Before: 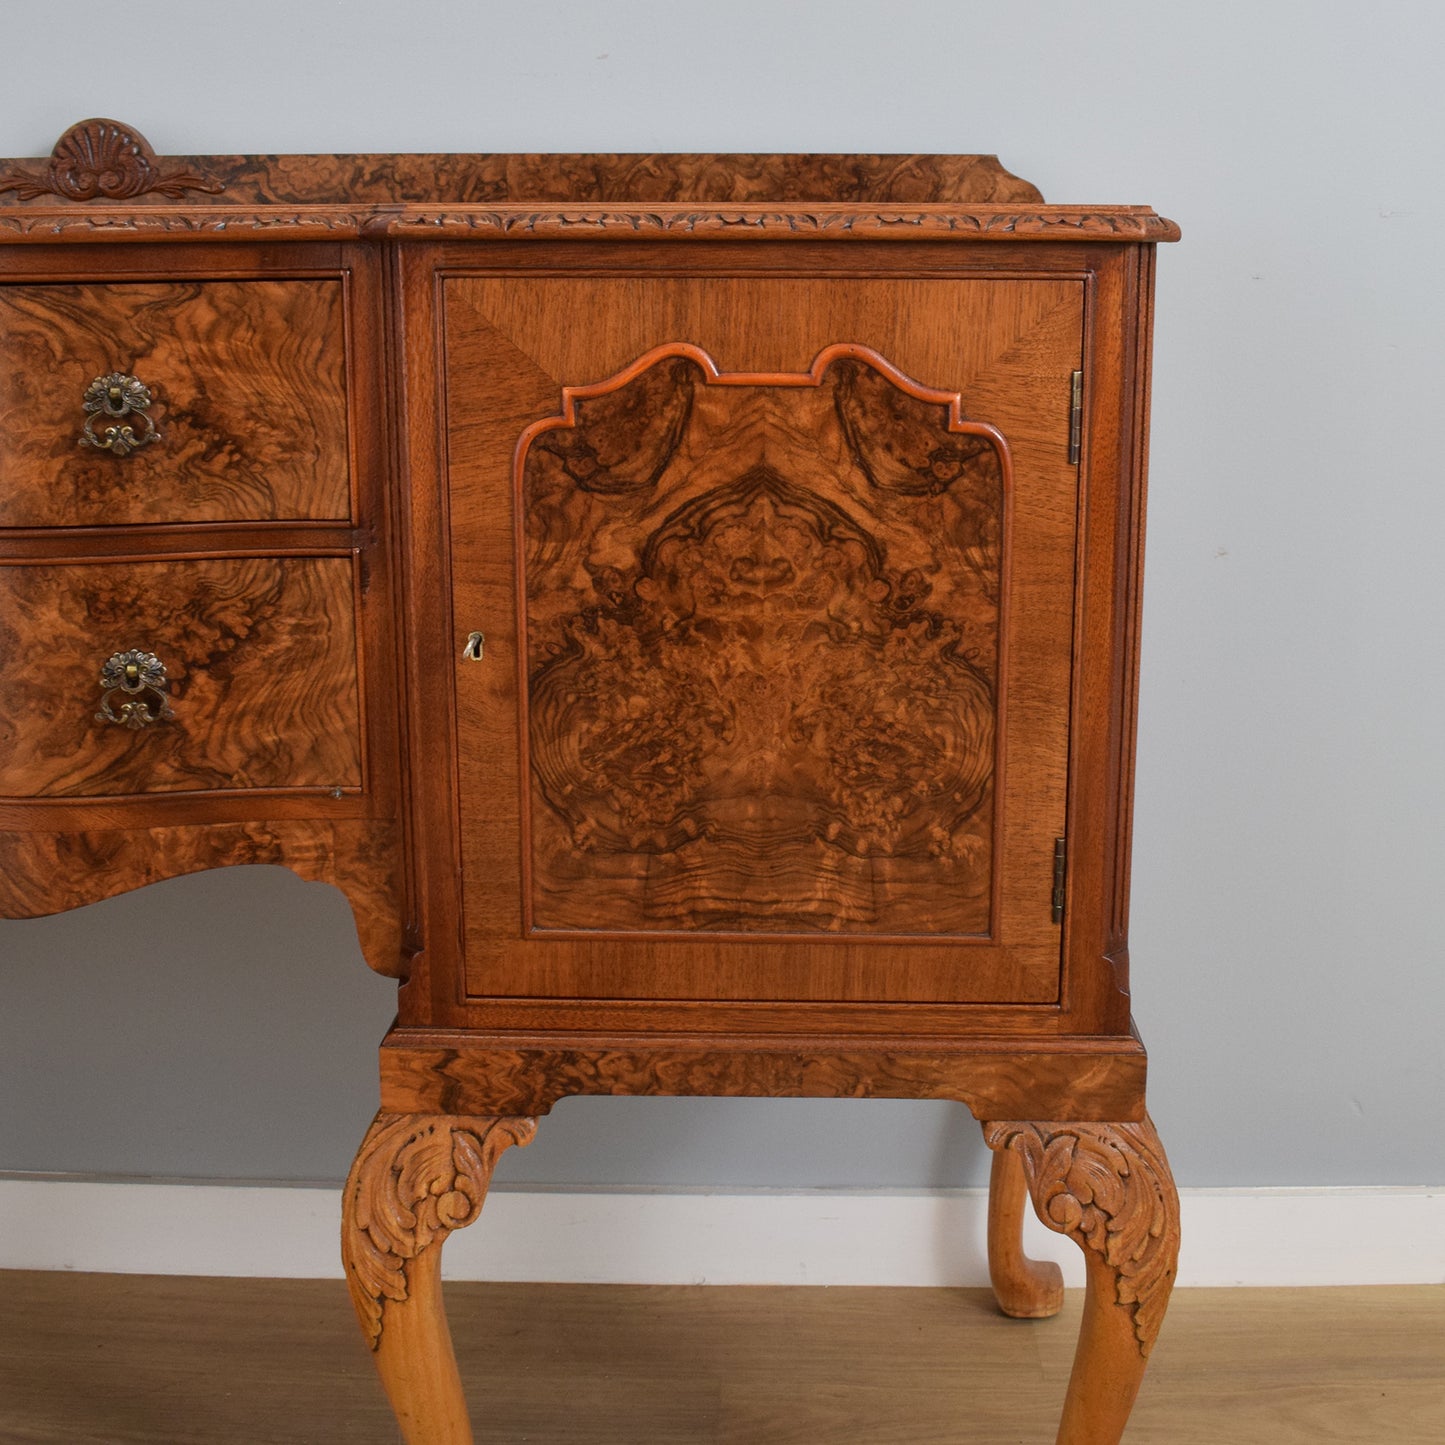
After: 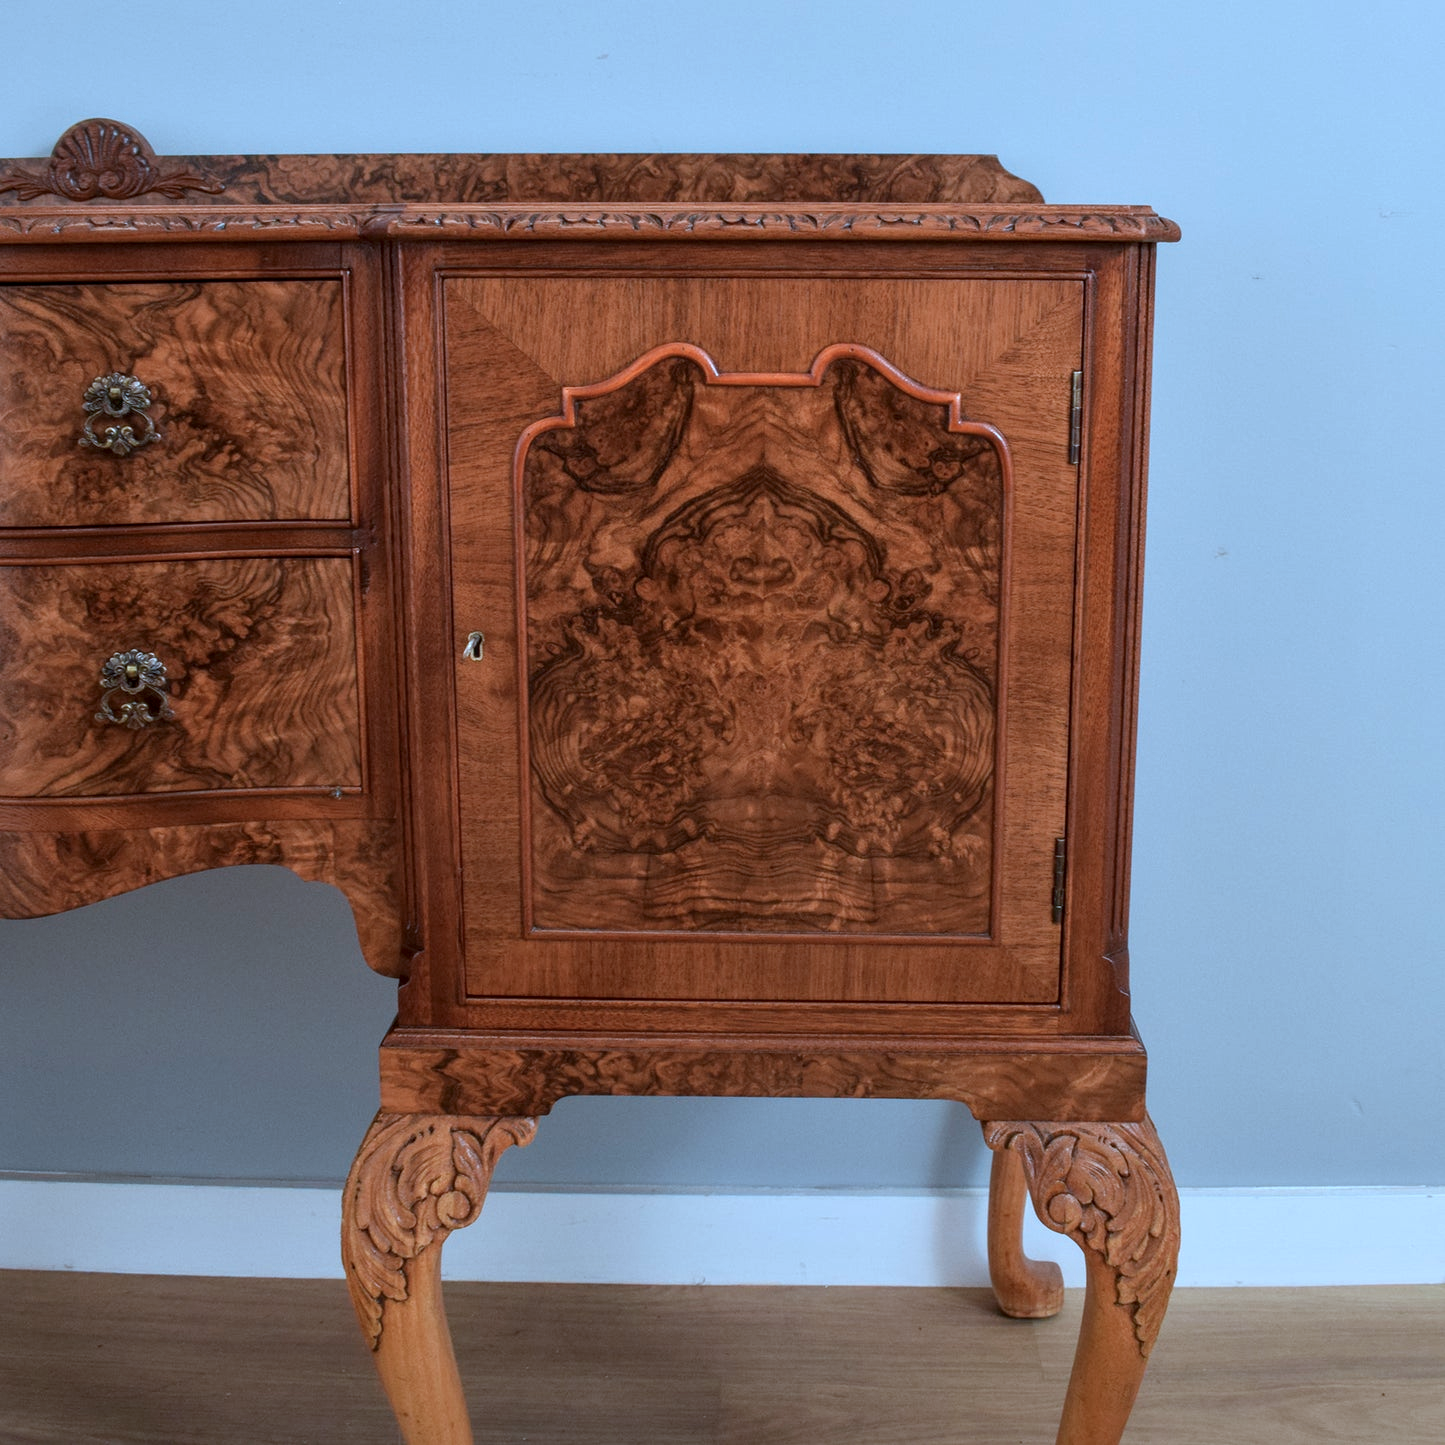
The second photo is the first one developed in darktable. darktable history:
local contrast: on, module defaults
color calibration: illuminant as shot in camera, x 0.358, y 0.373, temperature 4628.91 K
color correction: highlights a* -9.84, highlights b* -21.45
